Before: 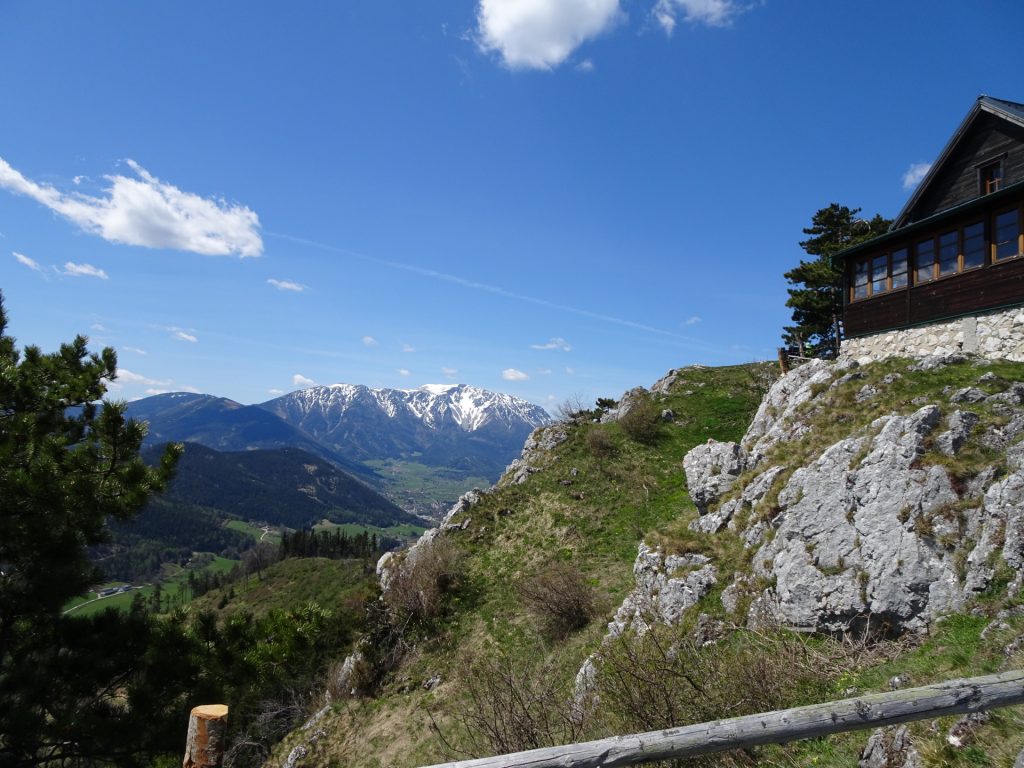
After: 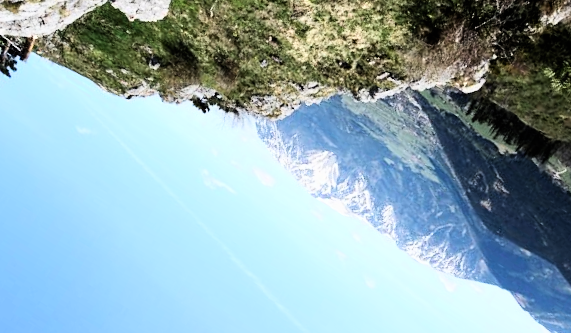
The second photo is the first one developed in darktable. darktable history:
crop and rotate: angle 148.48°, left 9.128%, top 15.66%, right 4.361%, bottom 17.062%
exposure: exposure 0.739 EV, compensate exposure bias true, compensate highlight preservation false
color zones: curves: ch0 [(0.018, 0.548) (0.197, 0.654) (0.425, 0.447) (0.605, 0.658) (0.732, 0.579)]; ch1 [(0.105, 0.531) (0.224, 0.531) (0.386, 0.39) (0.618, 0.456) (0.732, 0.456) (0.956, 0.421)]; ch2 [(0.039, 0.583) (0.215, 0.465) (0.399, 0.544) (0.465, 0.548) (0.614, 0.447) (0.724, 0.43) (0.882, 0.623) (0.956, 0.632)]
filmic rgb: black relative exposure -5.15 EV, white relative exposure 3.98 EV, hardness 2.9, contrast 1.299
contrast brightness saturation: contrast 0.239, brightness 0.09
